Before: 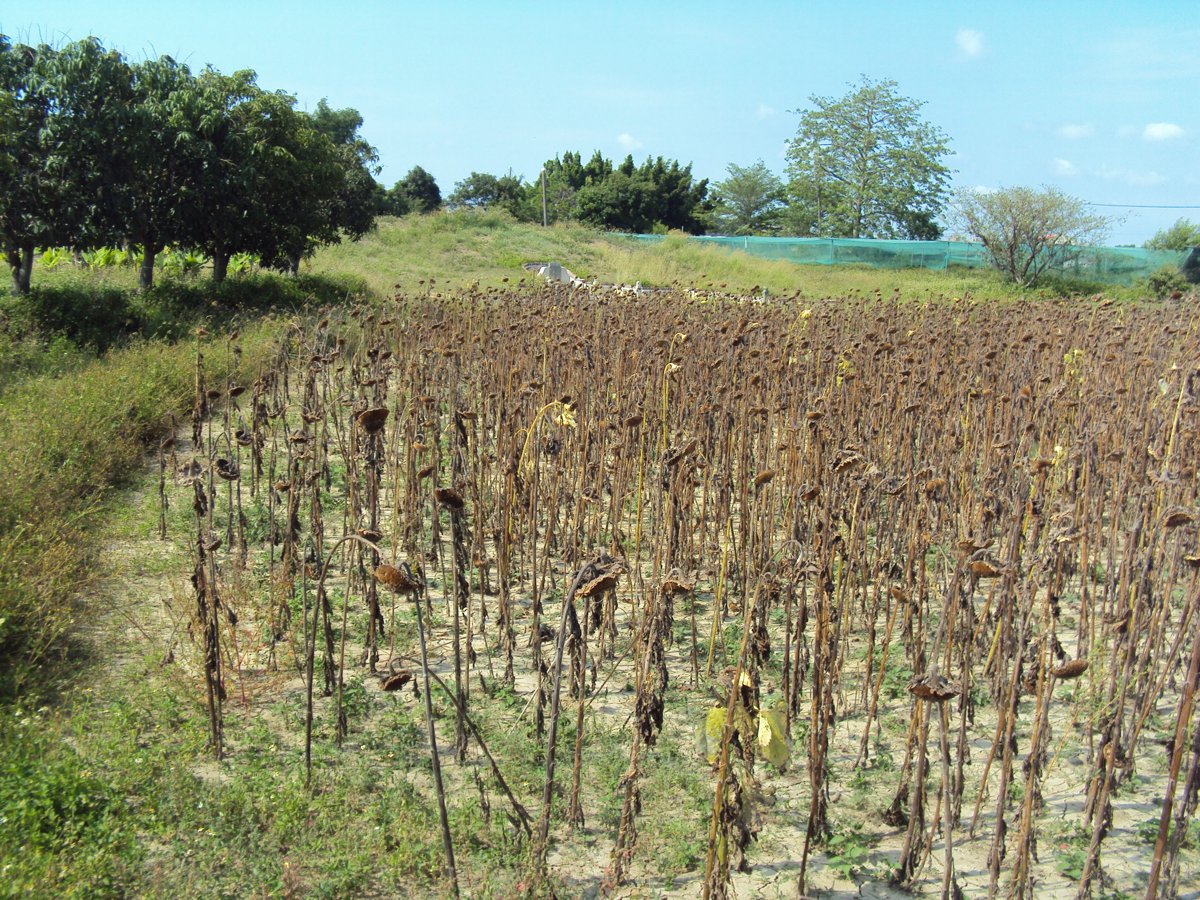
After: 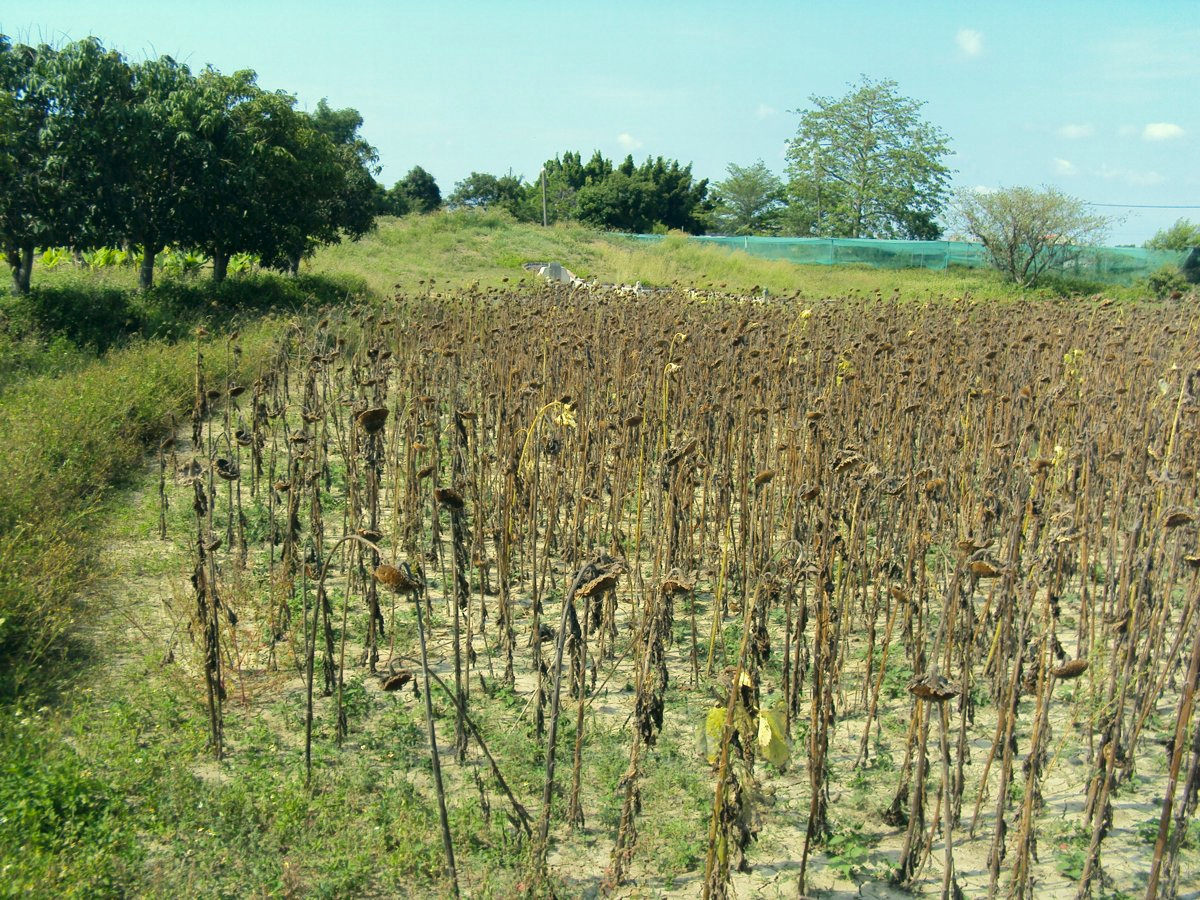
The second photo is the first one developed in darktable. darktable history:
color correction: highlights a* -0.623, highlights b* 9.26, shadows a* -9.22, shadows b* 0.869
